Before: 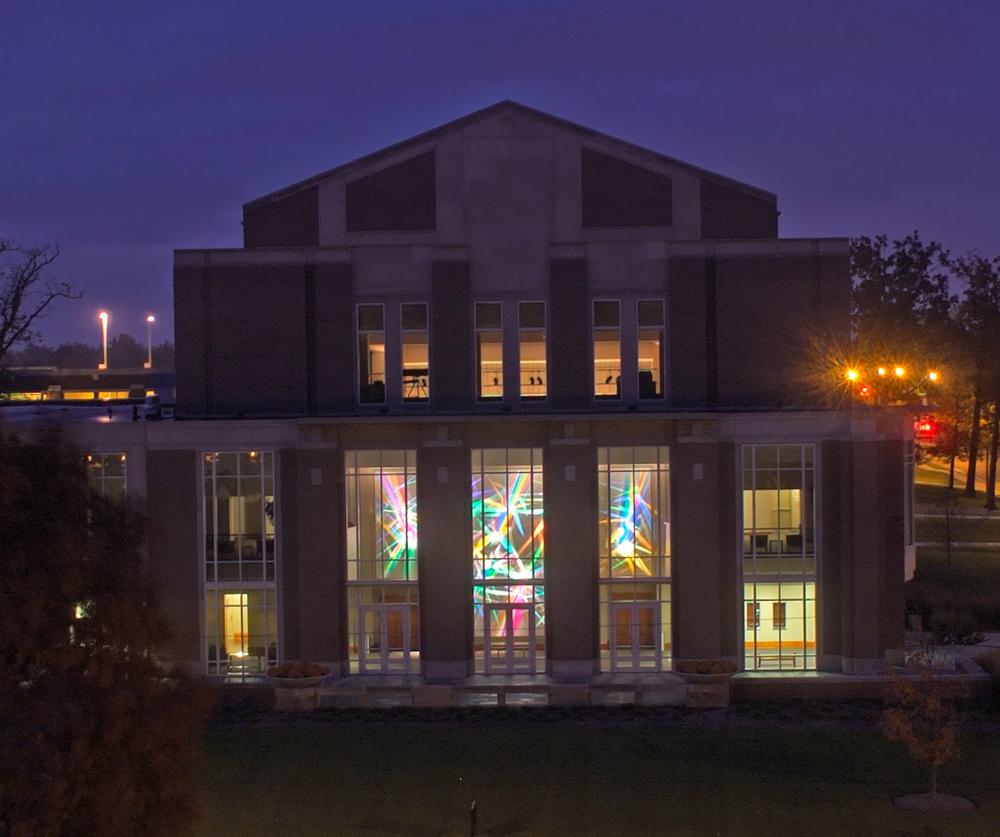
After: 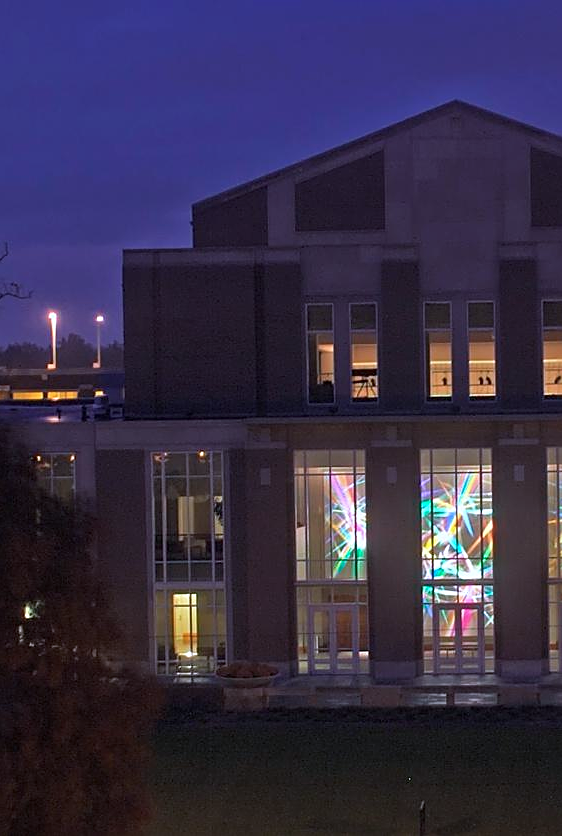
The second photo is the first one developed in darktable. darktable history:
crop: left 5.114%, right 38.589%
sharpen: on, module defaults
color calibration: illuminant as shot in camera, x 0.37, y 0.382, temperature 4313.32 K
